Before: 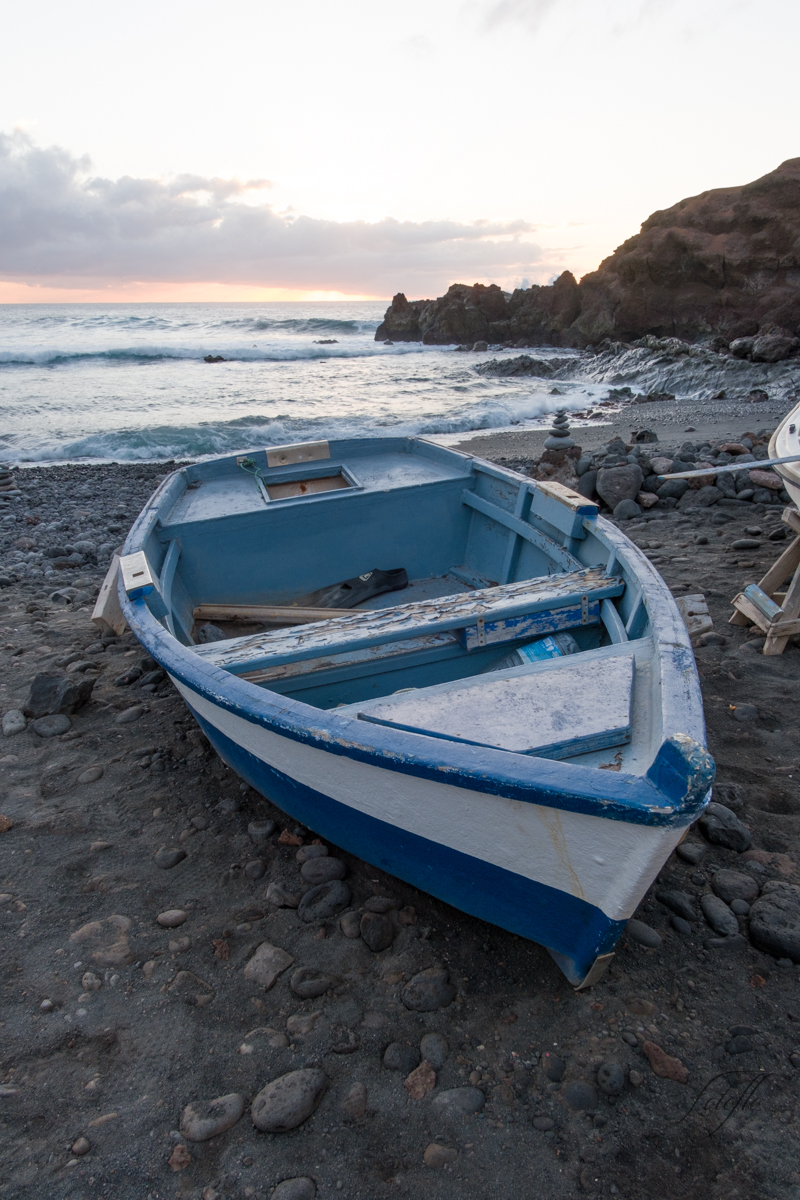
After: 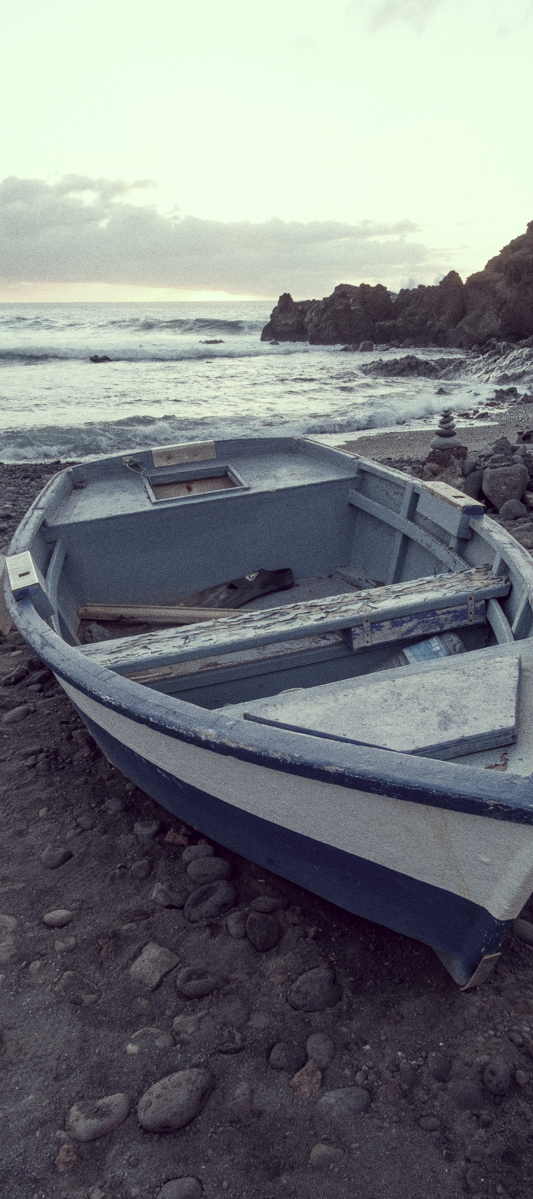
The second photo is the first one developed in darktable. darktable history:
grain: coarseness 3.21 ISO
crop and rotate: left 14.292%, right 19.041%
color correction: highlights a* -20.17, highlights b* 20.27, shadows a* 20.03, shadows b* -20.46, saturation 0.43
